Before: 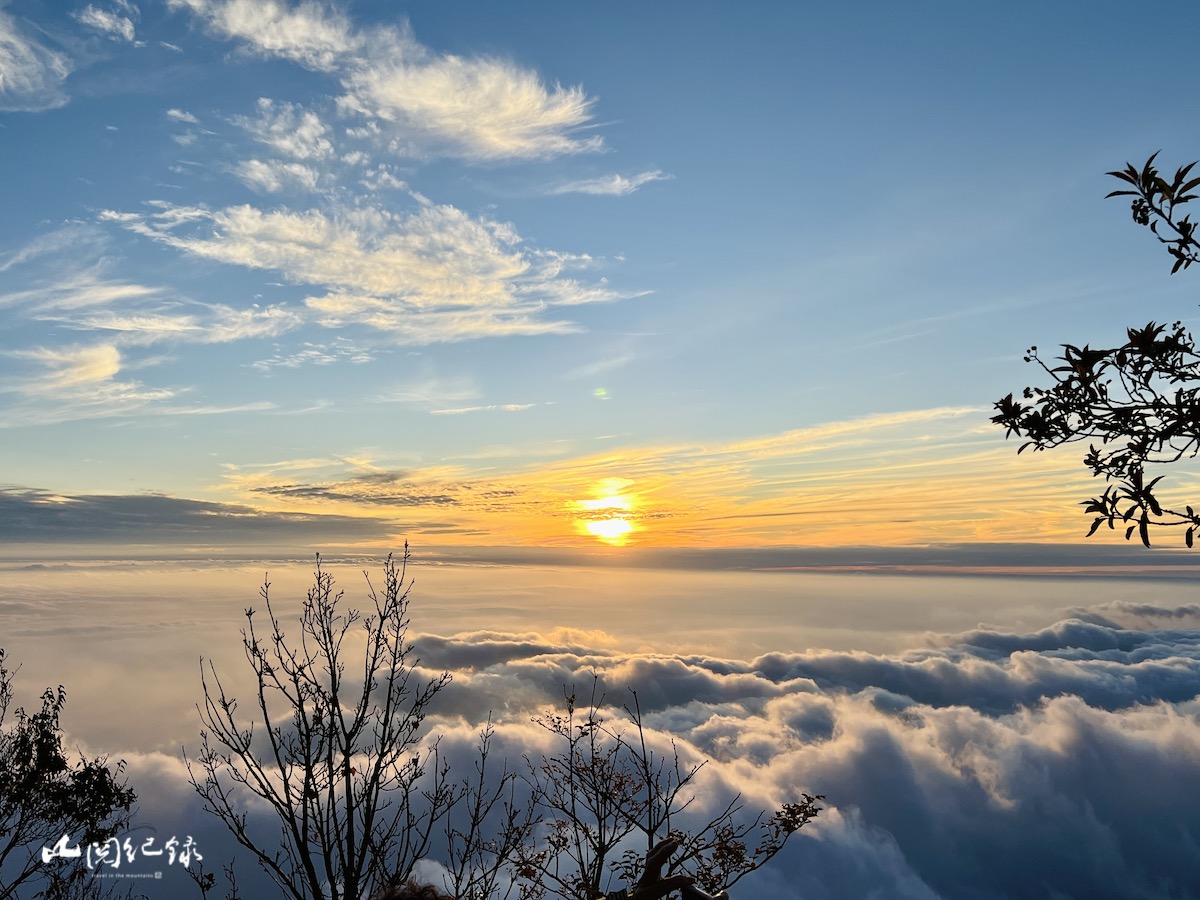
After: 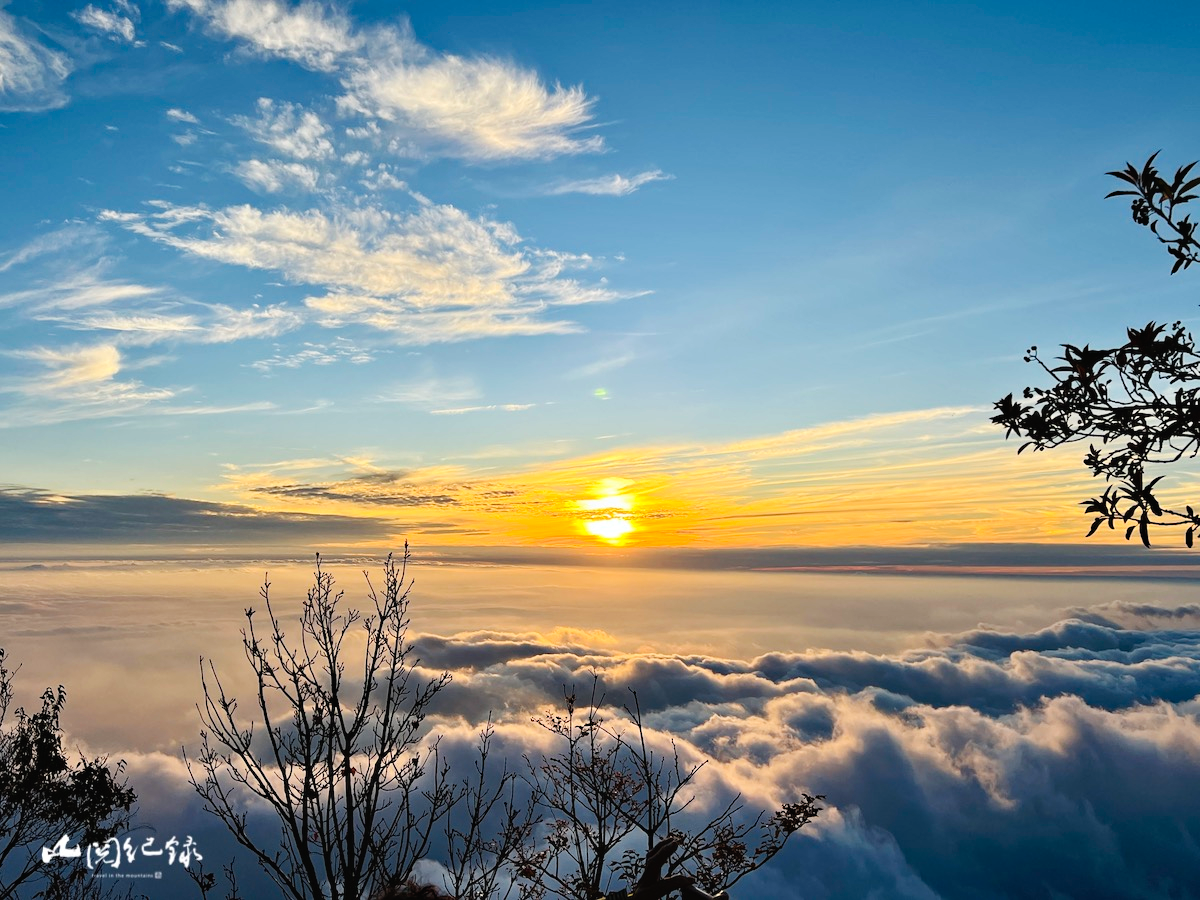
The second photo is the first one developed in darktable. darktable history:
tone curve: curves: ch0 [(0, 0.015) (0.037, 0.032) (0.131, 0.113) (0.275, 0.26) (0.497, 0.505) (0.617, 0.643) (0.704, 0.735) (0.813, 0.842) (0.911, 0.931) (0.997, 1)]; ch1 [(0, 0) (0.301, 0.3) (0.444, 0.438) (0.493, 0.494) (0.501, 0.5) (0.534, 0.543) (0.582, 0.605) (0.658, 0.687) (0.746, 0.79) (1, 1)]; ch2 [(0, 0) (0.246, 0.234) (0.36, 0.356) (0.415, 0.426) (0.476, 0.492) (0.502, 0.499) (0.525, 0.517) (0.533, 0.534) (0.586, 0.598) (0.634, 0.643) (0.706, 0.717) (0.853, 0.83) (1, 0.951)], preserve colors none
haze removal: compatibility mode true, adaptive false
